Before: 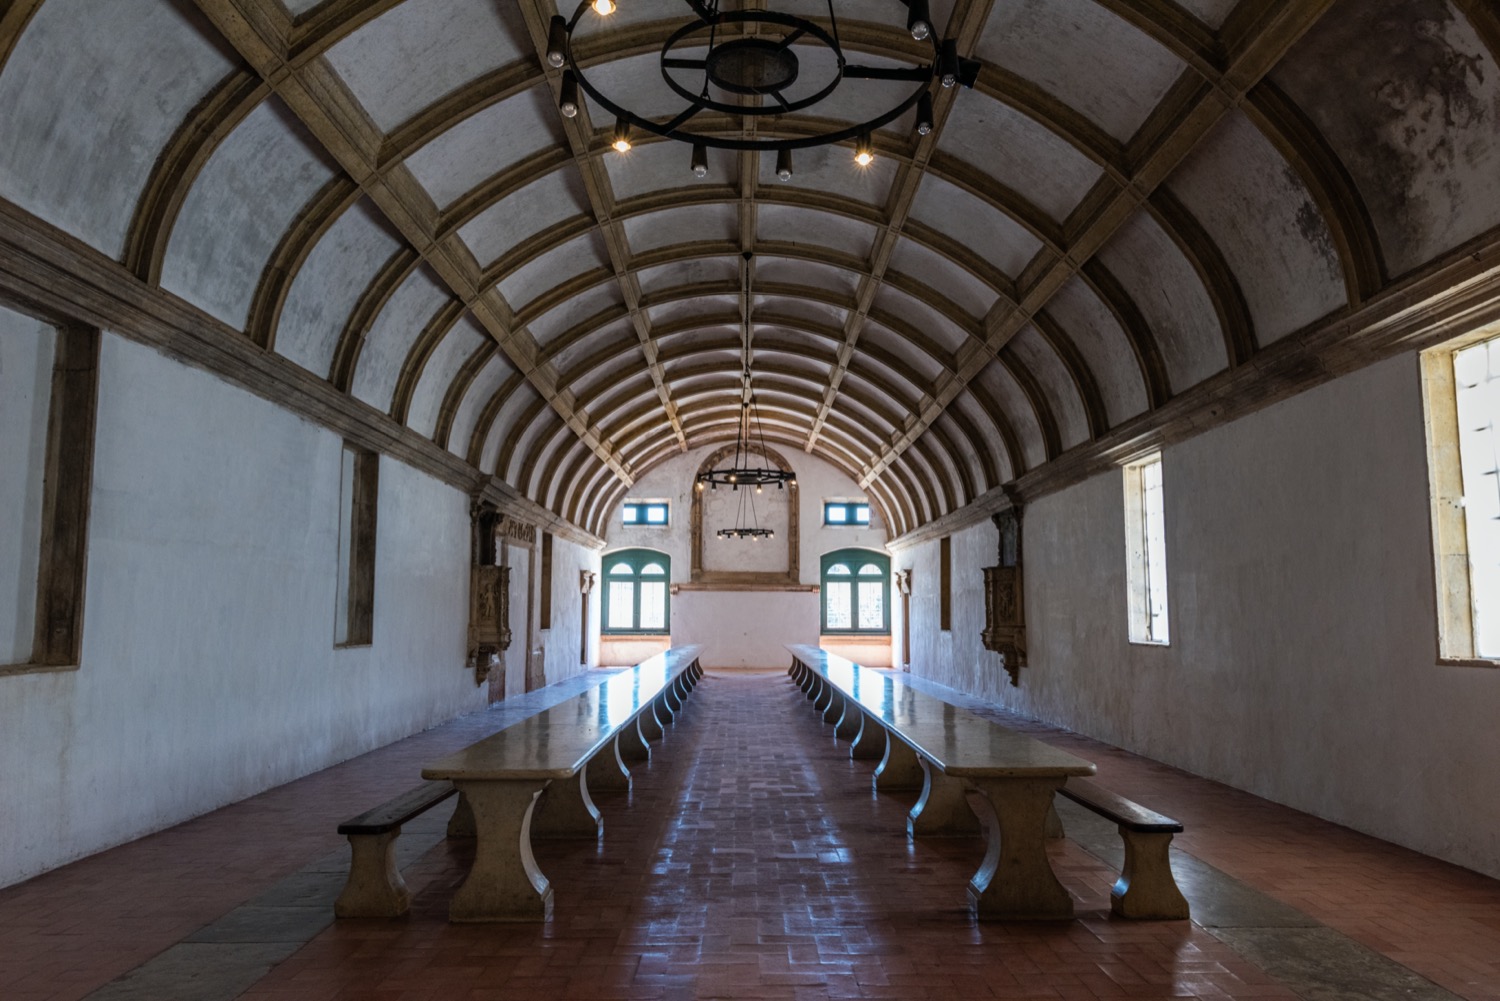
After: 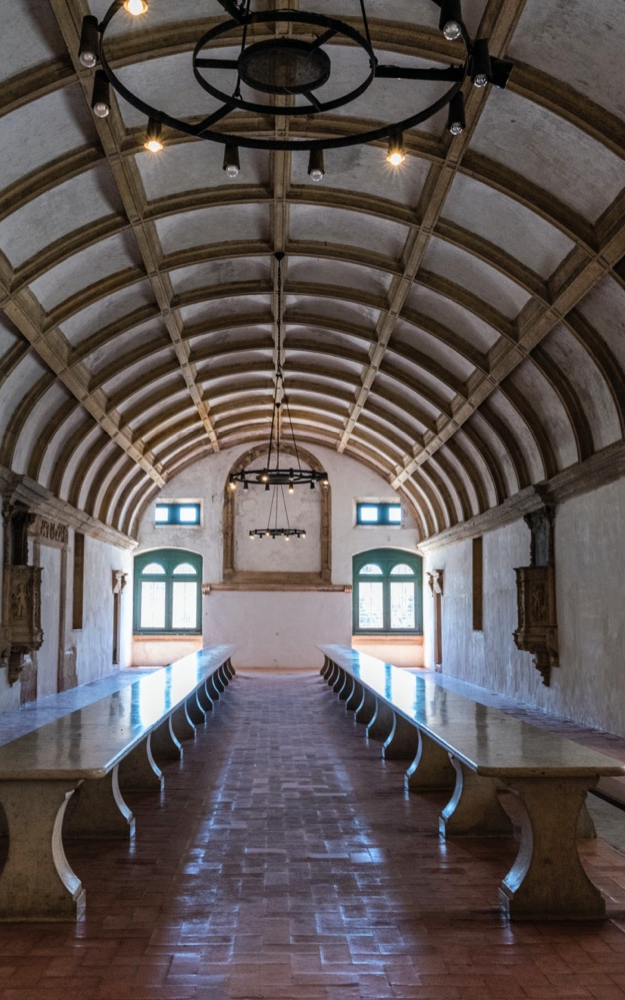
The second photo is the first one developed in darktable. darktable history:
shadows and highlights: shadows color adjustment 99.14%, highlights color adjustment 0.271%, soften with gaussian
crop: left 31.218%, right 27.069%
